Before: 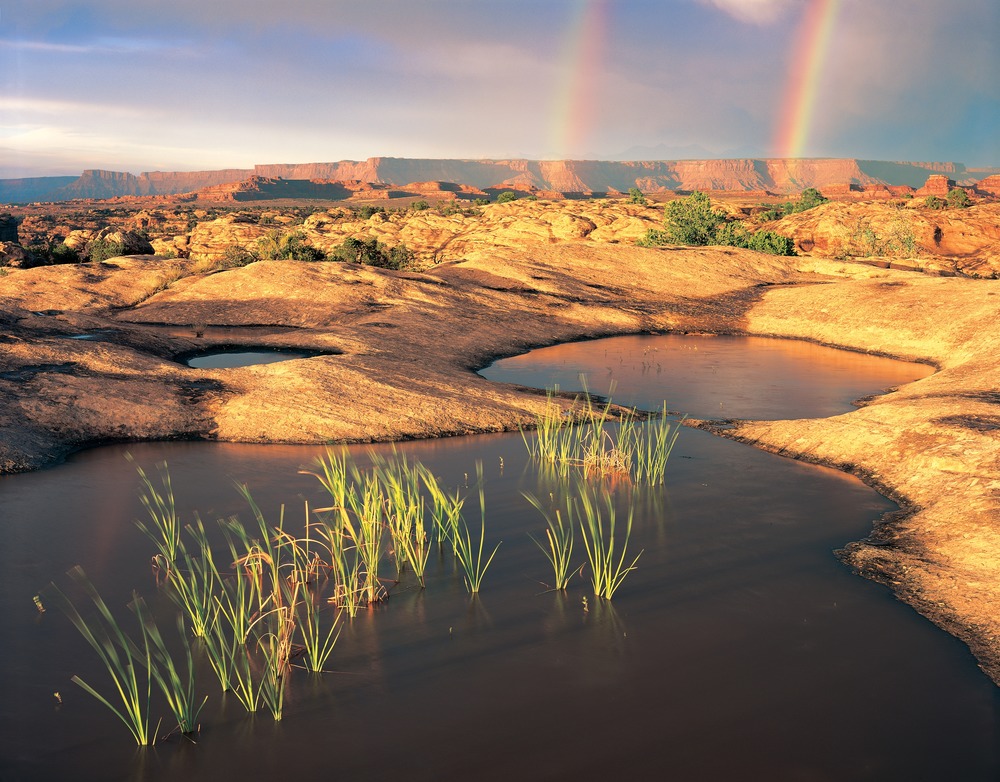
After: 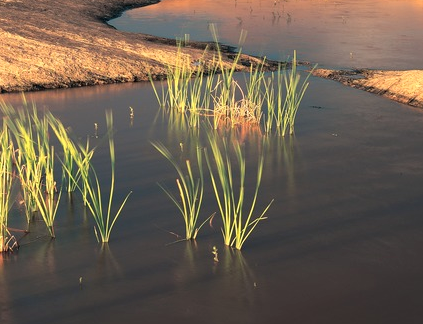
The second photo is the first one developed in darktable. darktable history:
exposure: exposure 0.168 EV, compensate highlight preservation false
crop: left 37.058%, top 44.828%, right 20.614%, bottom 13.659%
levels: gray 59.39%
color zones: curves: ch0 [(0, 0.5) (0.143, 0.52) (0.286, 0.5) (0.429, 0.5) (0.571, 0.5) (0.714, 0.5) (0.857, 0.5) (1, 0.5)]; ch1 [(0, 0.489) (0.155, 0.45) (0.286, 0.466) (0.429, 0.5) (0.571, 0.5) (0.714, 0.5) (0.857, 0.5) (1, 0.489)]
